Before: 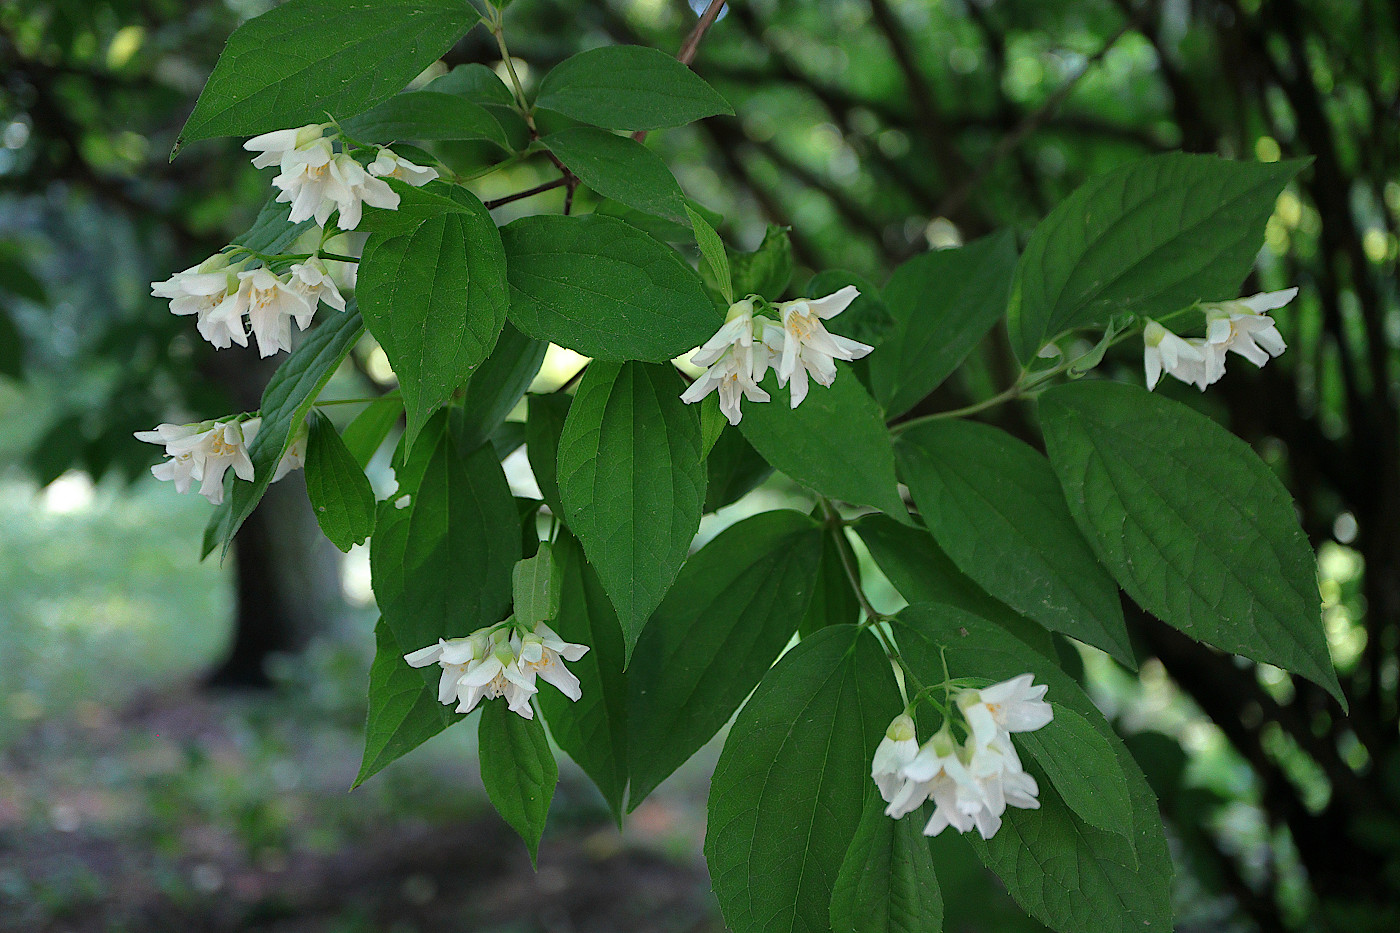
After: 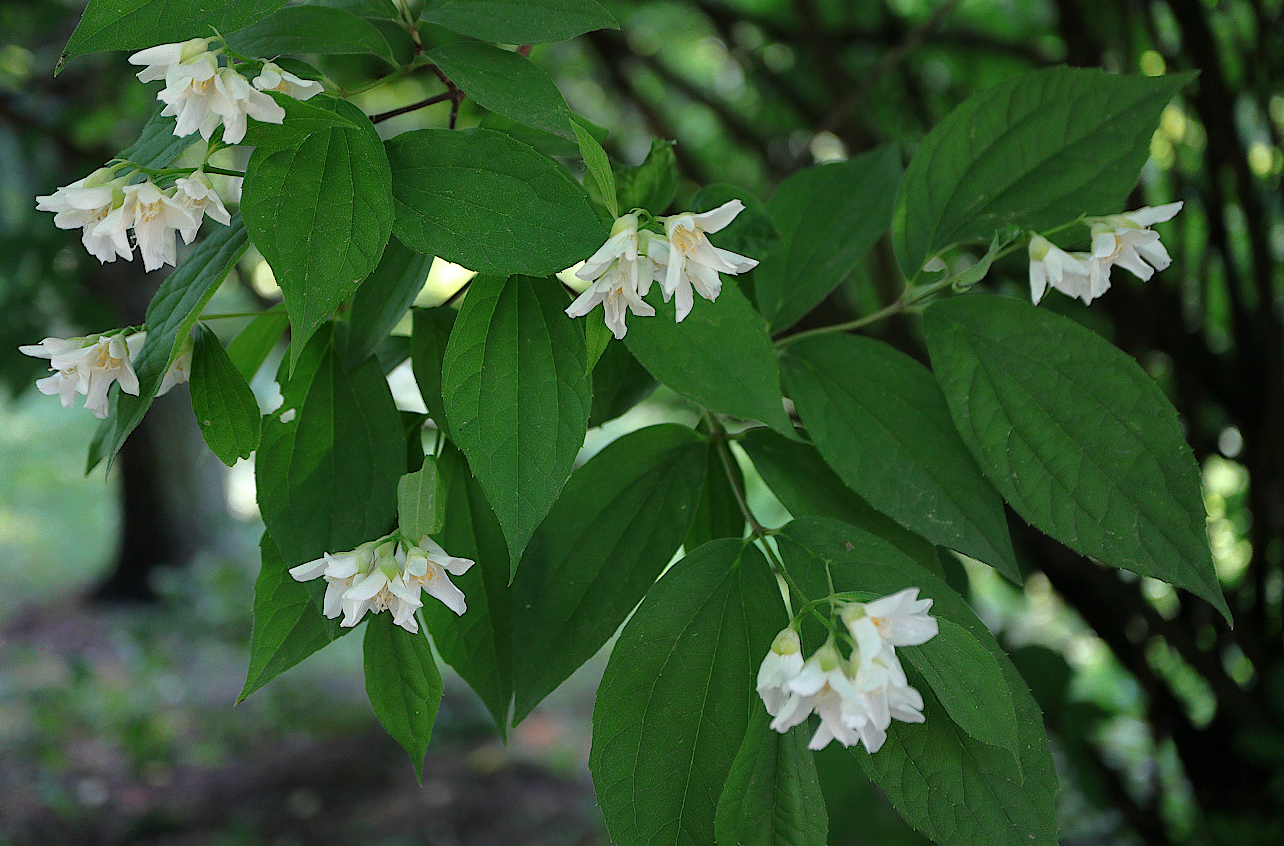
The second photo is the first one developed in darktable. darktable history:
crop and rotate: left 8.268%, top 9.269%
